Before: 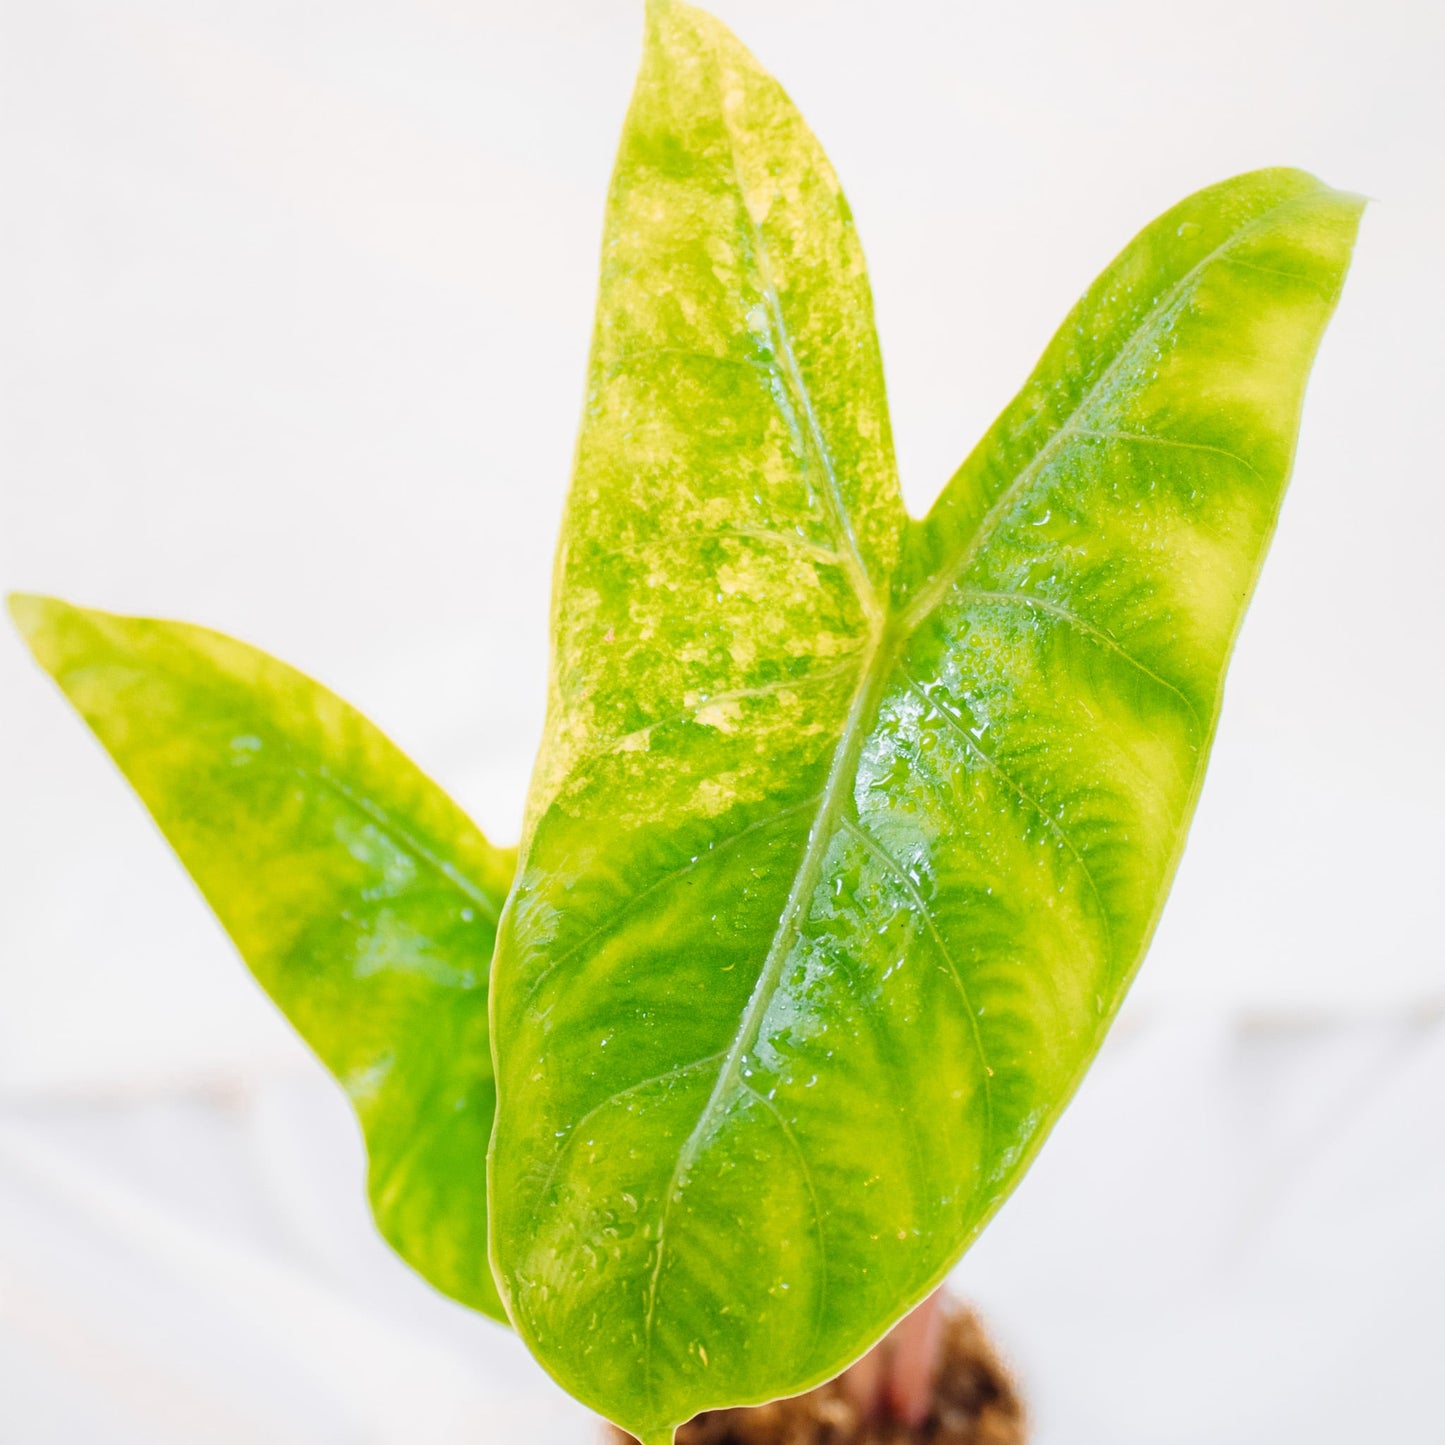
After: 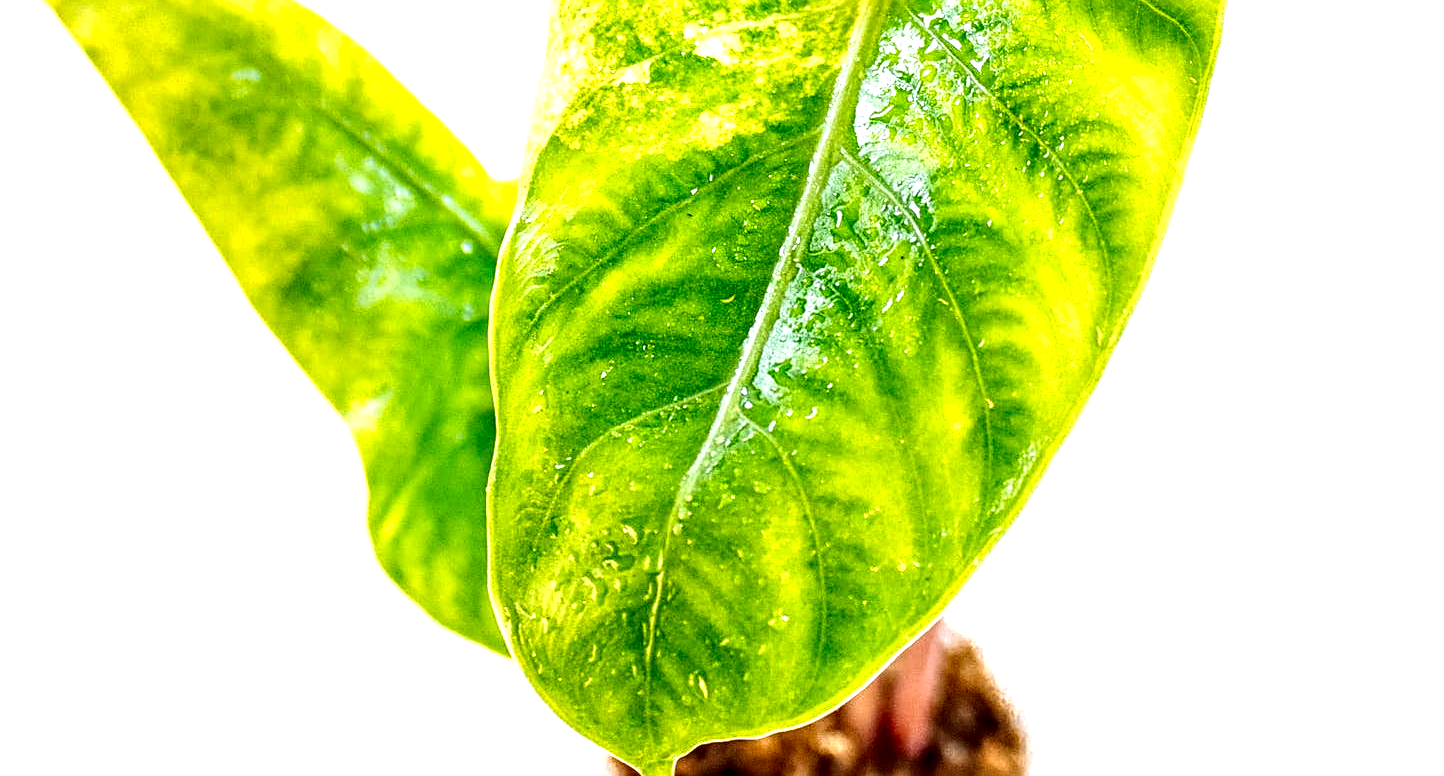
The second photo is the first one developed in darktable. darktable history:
haze removal: compatibility mode true, adaptive false
local contrast: highlights 19%, detail 186%
exposure: black level correction 0, exposure 0.7 EV, compensate exposure bias true, compensate highlight preservation false
contrast equalizer: octaves 7, y [[0.6 ×6], [0.55 ×6], [0 ×6], [0 ×6], [0 ×6]], mix 0.2
crop and rotate: top 46.237%
contrast brightness saturation: contrast 0.07, brightness -0.13, saturation 0.06
sharpen: on, module defaults
